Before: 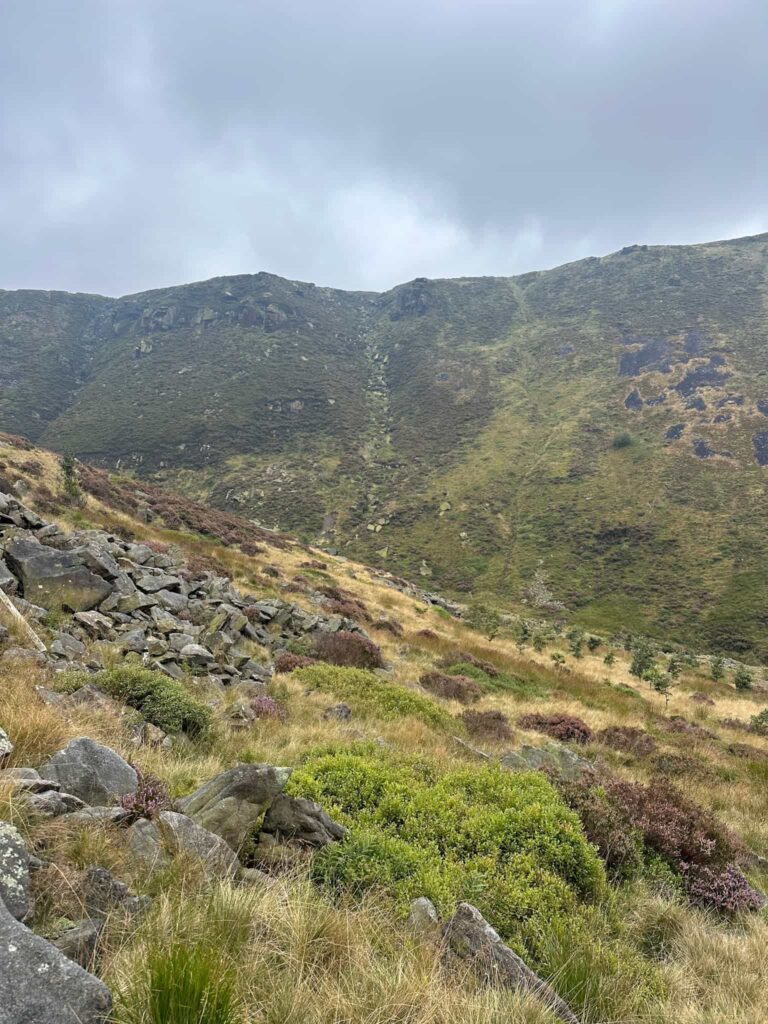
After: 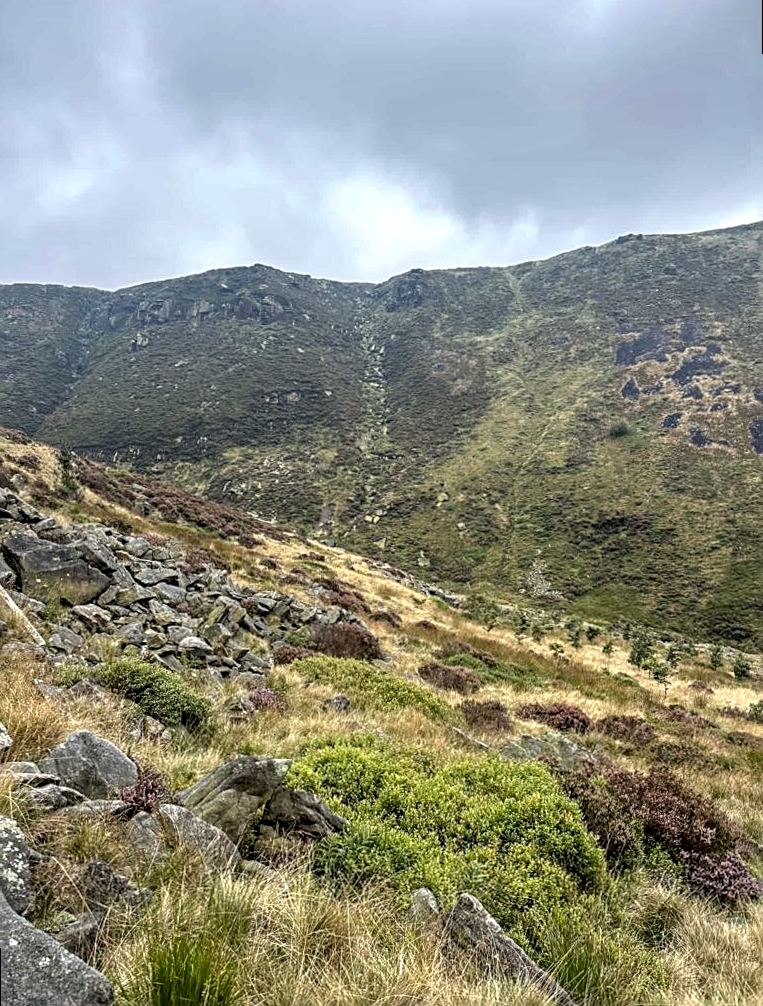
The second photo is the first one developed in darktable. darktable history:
white balance: emerald 1
local contrast: highlights 60%, shadows 60%, detail 160%
rotate and perspective: rotation -0.45°, automatic cropping original format, crop left 0.008, crop right 0.992, crop top 0.012, crop bottom 0.988
sharpen: on, module defaults
